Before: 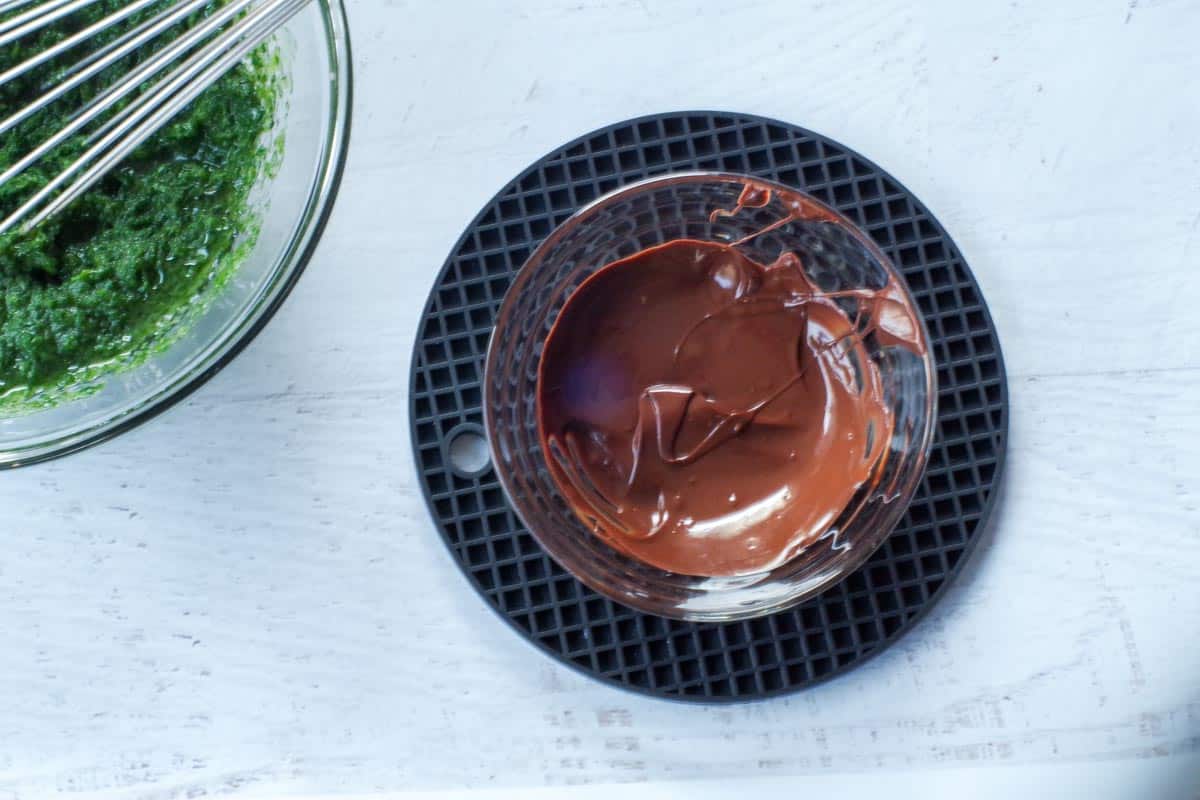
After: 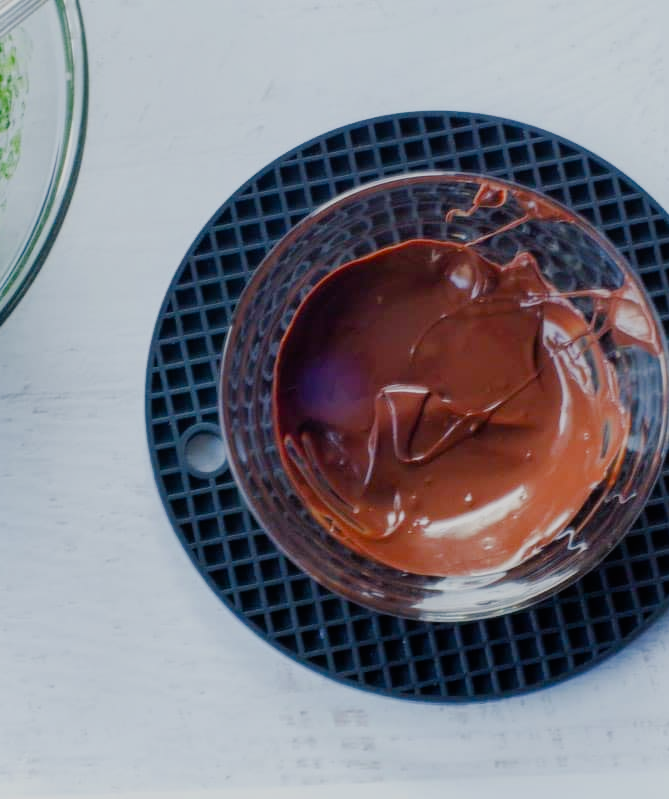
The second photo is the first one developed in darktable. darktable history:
crop: left 22.051%, right 22.16%, bottom 0.001%
contrast equalizer: y [[0.6 ×6], [0.55 ×6], [0 ×6], [0 ×6], [0 ×6]], mix -0.358
filmic rgb: black relative exposure -7.65 EV, white relative exposure 4.56 EV, hardness 3.61
color balance rgb: shadows lift › chroma 2.053%, shadows lift › hue 214.86°, power › hue 62.35°, linear chroma grading › shadows 31.362%, linear chroma grading › global chroma -2.166%, linear chroma grading › mid-tones 3.926%, perceptual saturation grading › global saturation 0.555%, perceptual saturation grading › highlights -31.109%, perceptual saturation grading › mid-tones 5.619%, perceptual saturation grading › shadows 18.278%, global vibrance 9.617%
